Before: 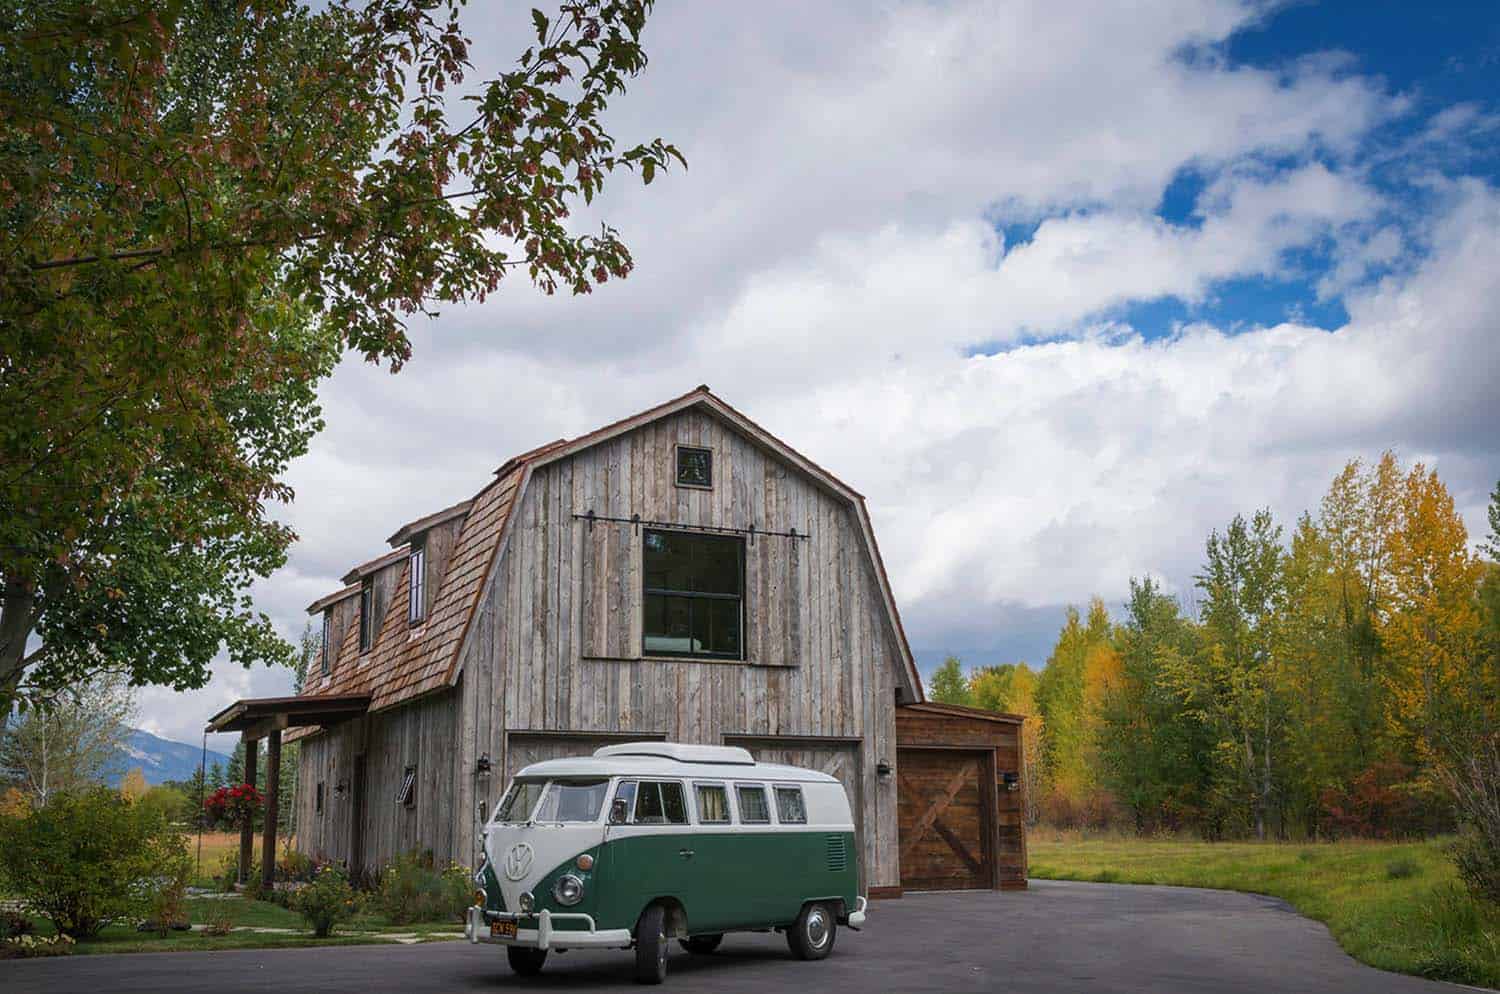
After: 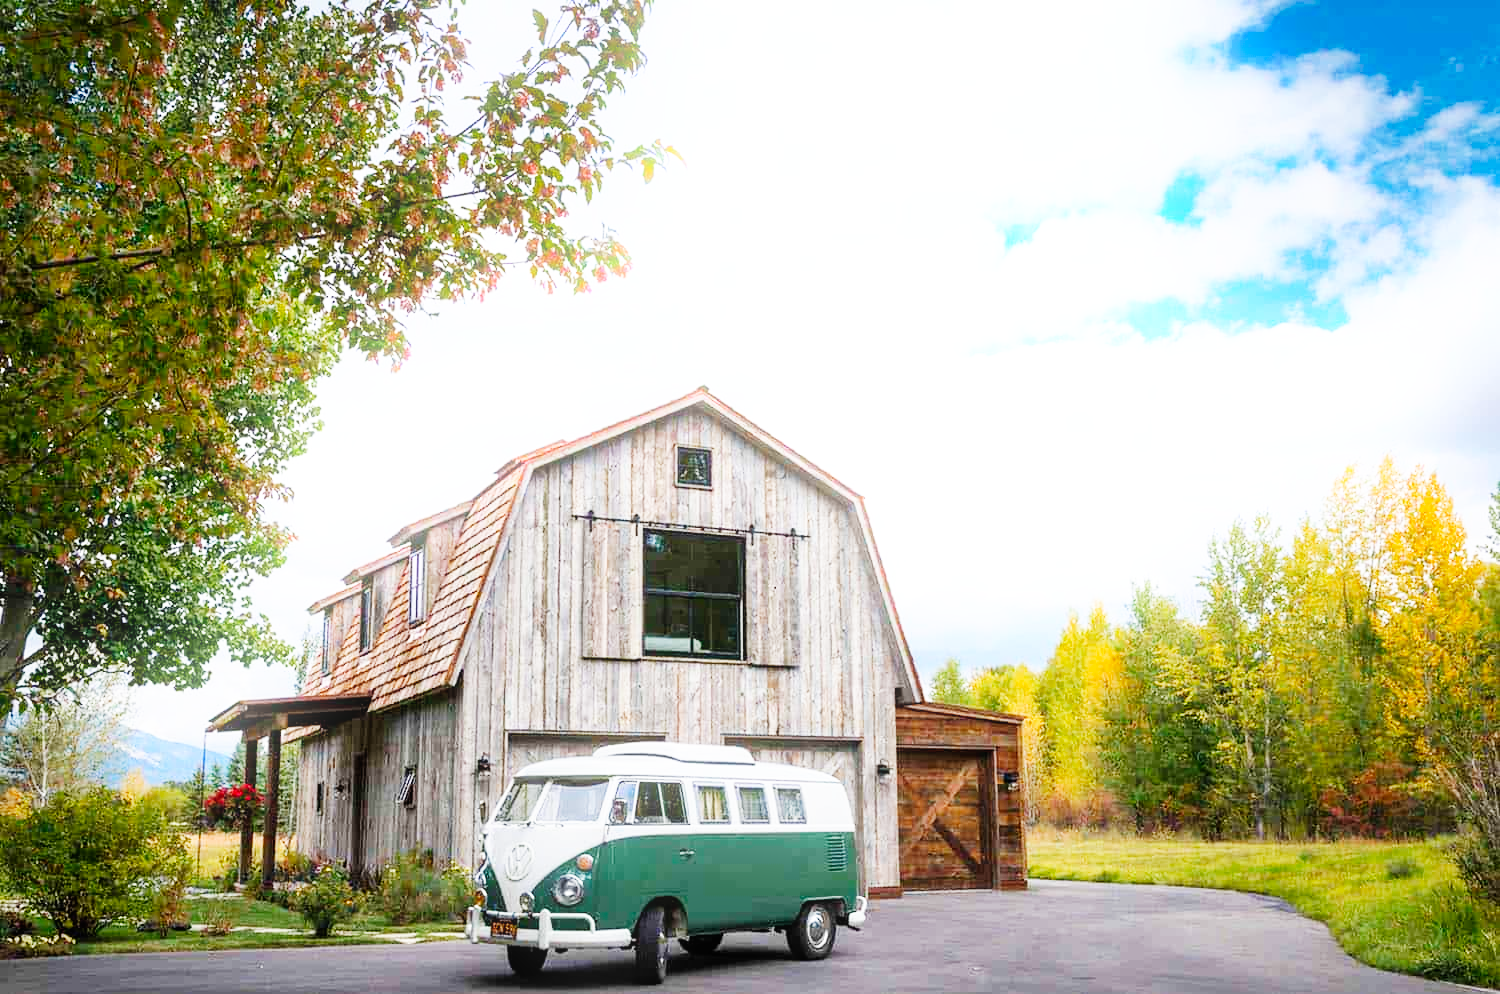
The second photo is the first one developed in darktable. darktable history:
base curve: curves: ch0 [(0, 0) (0.007, 0.004) (0.027, 0.03) (0.046, 0.07) (0.207, 0.54) (0.442, 0.872) (0.673, 0.972) (1, 1)], preserve colors none
bloom: size 9%, threshold 100%, strength 7%
